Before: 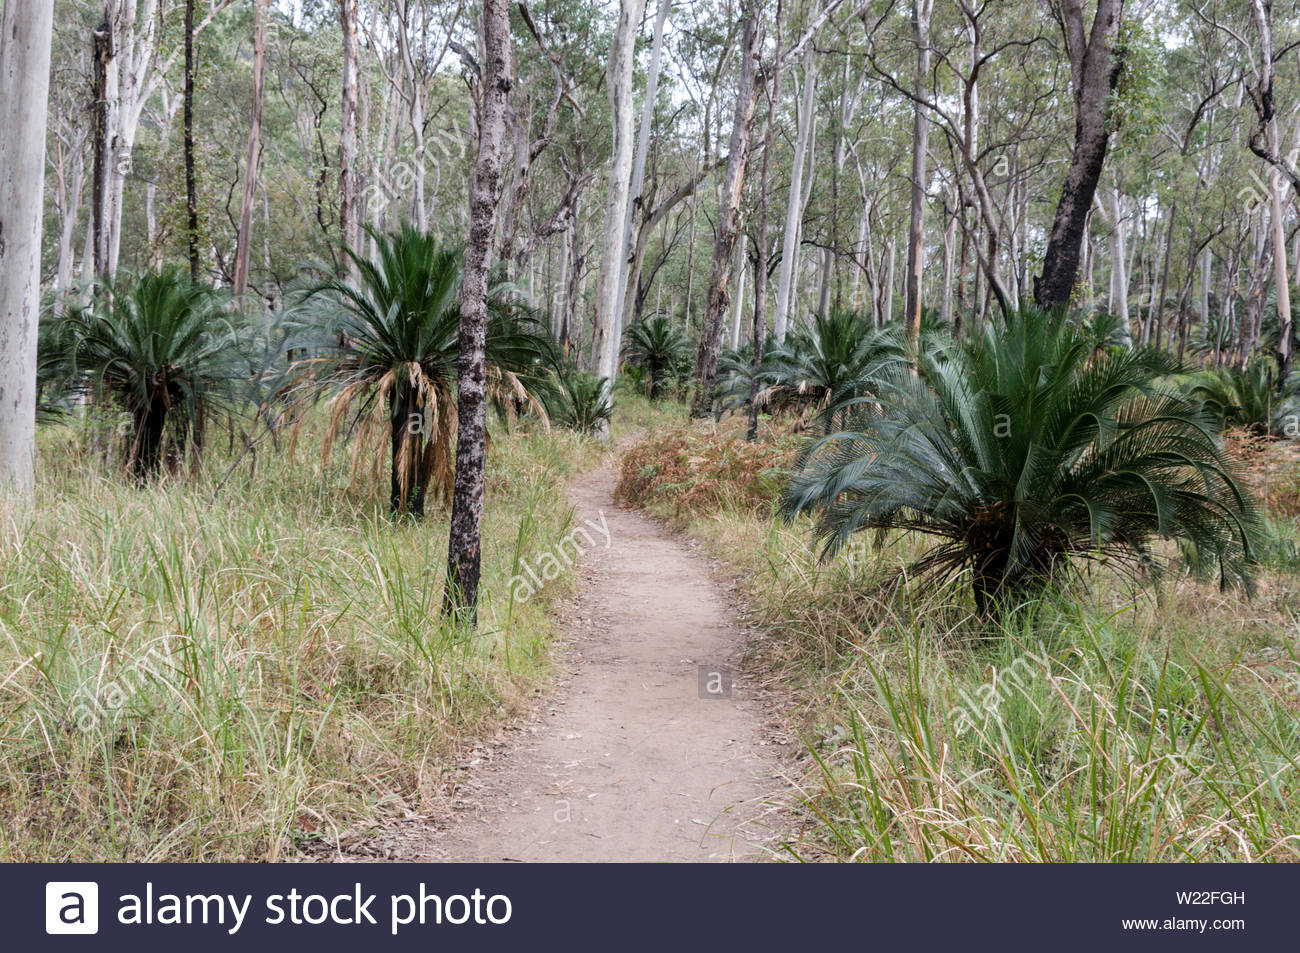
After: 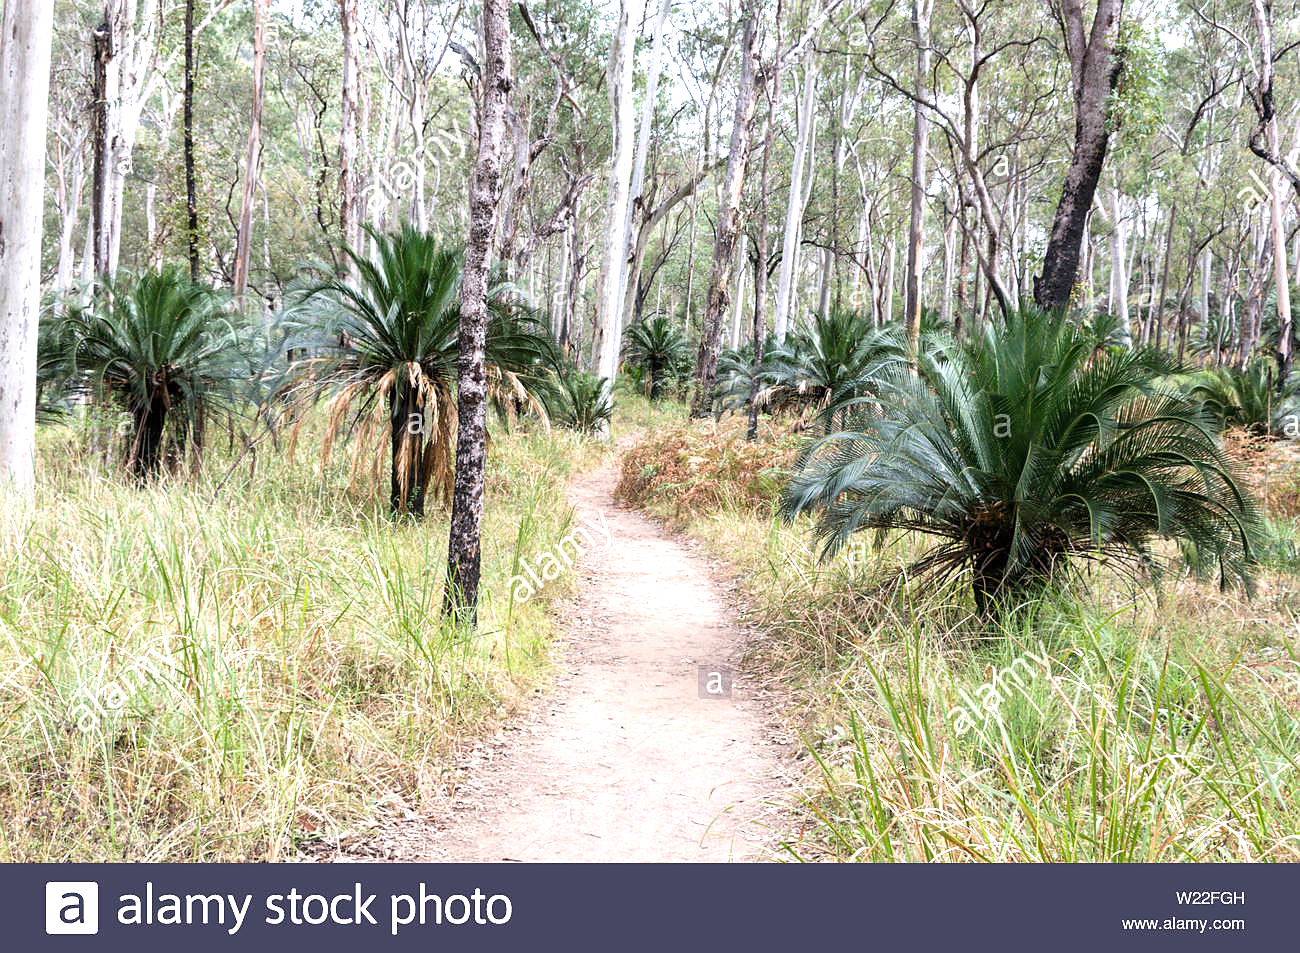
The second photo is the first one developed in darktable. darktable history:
sharpen: radius 1
exposure: exposure 0.943 EV, compensate highlight preservation false
